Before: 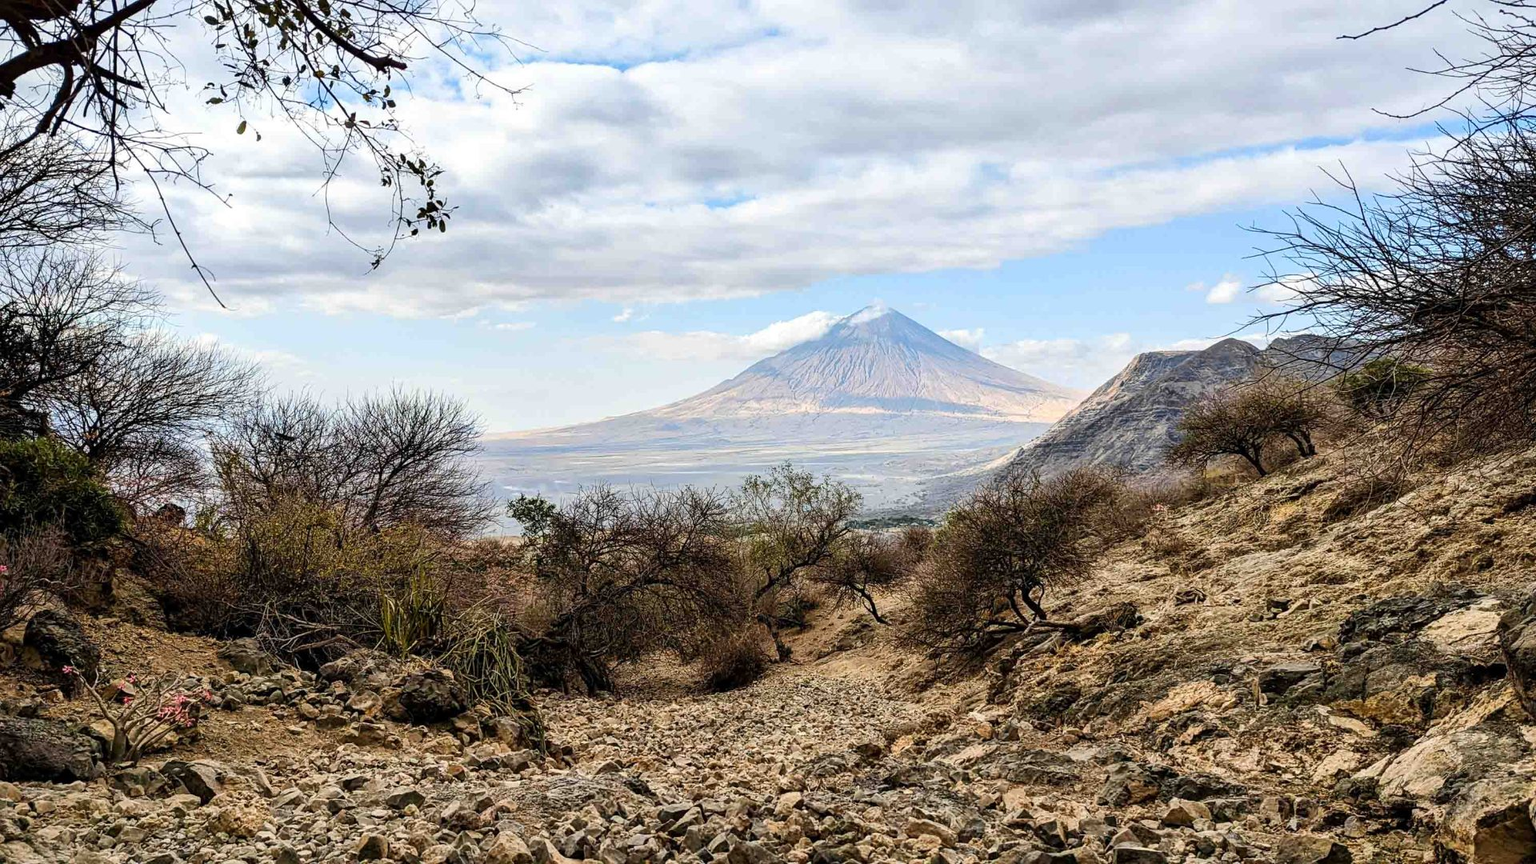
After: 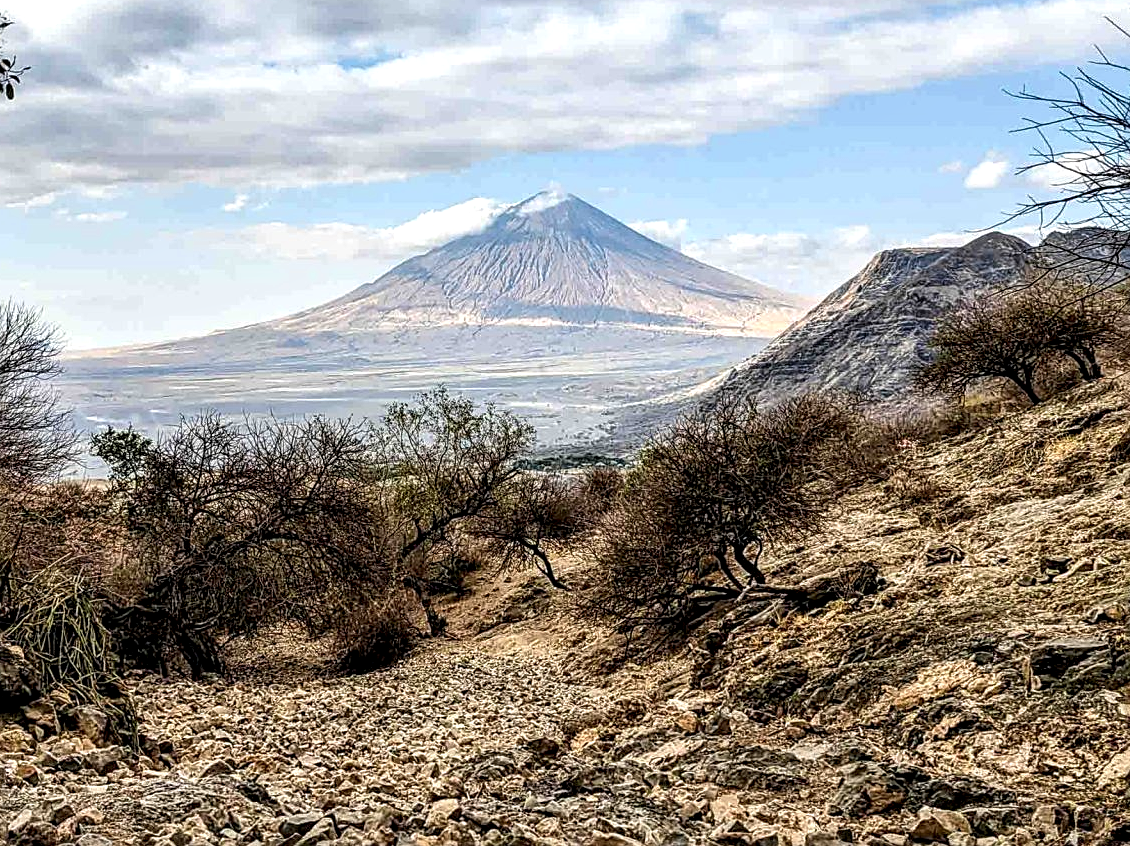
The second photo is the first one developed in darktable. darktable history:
sharpen: on, module defaults
crop and rotate: left 28.282%, top 17.788%, right 12.815%, bottom 3.829%
local contrast: highlights 60%, shadows 59%, detail 160%
